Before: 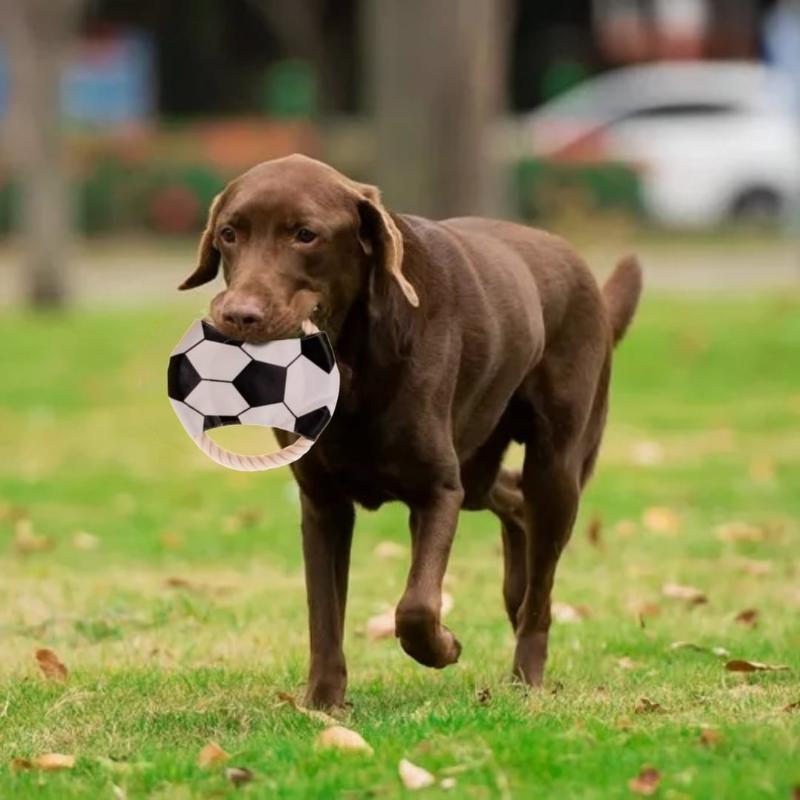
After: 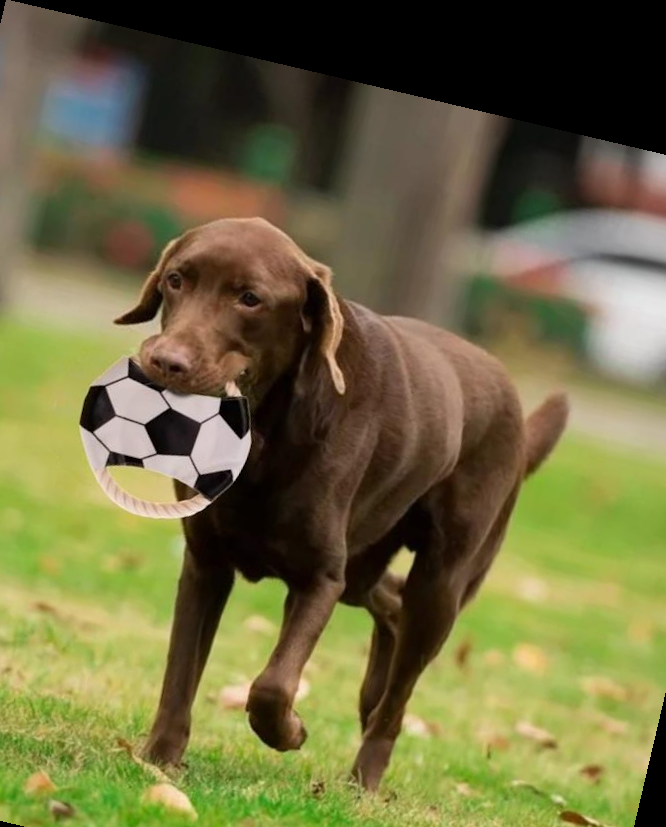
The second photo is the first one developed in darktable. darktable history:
rotate and perspective: rotation 13.27°, automatic cropping off
crop: left 18.479%, right 12.2%, bottom 13.971%
